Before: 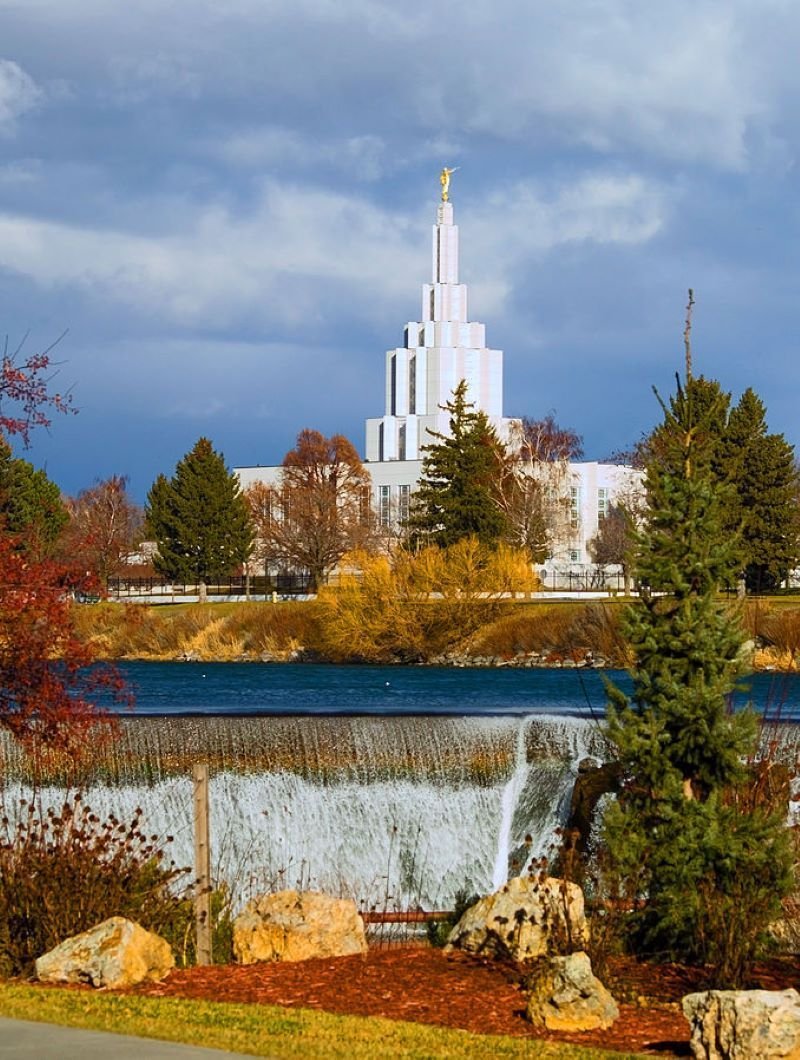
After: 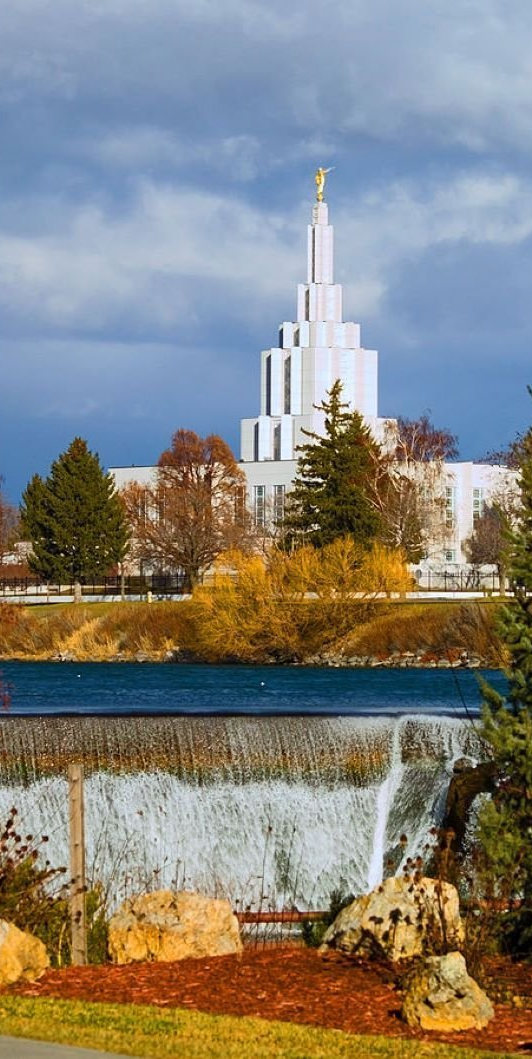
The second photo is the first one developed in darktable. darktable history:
crop and rotate: left 15.64%, right 17.774%
shadows and highlights: shadows 34.97, highlights -34.9, soften with gaussian
